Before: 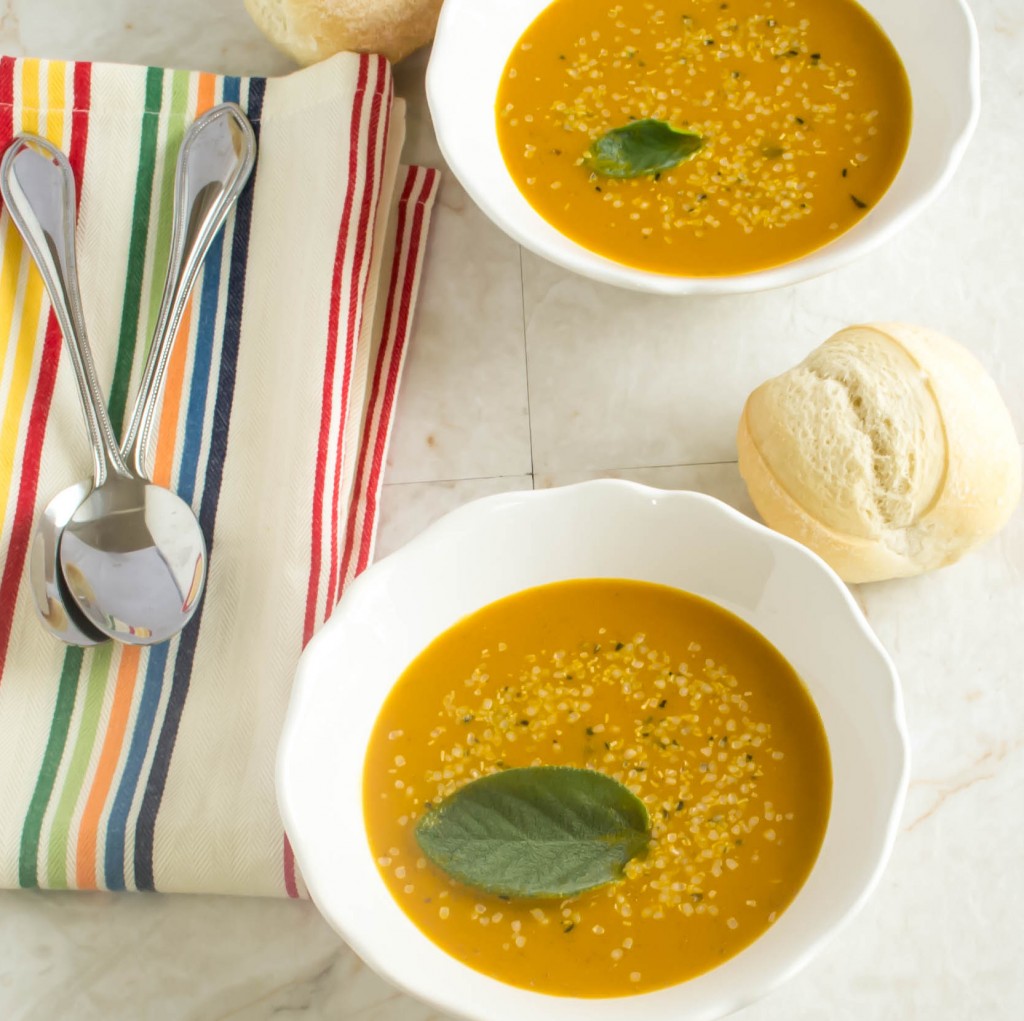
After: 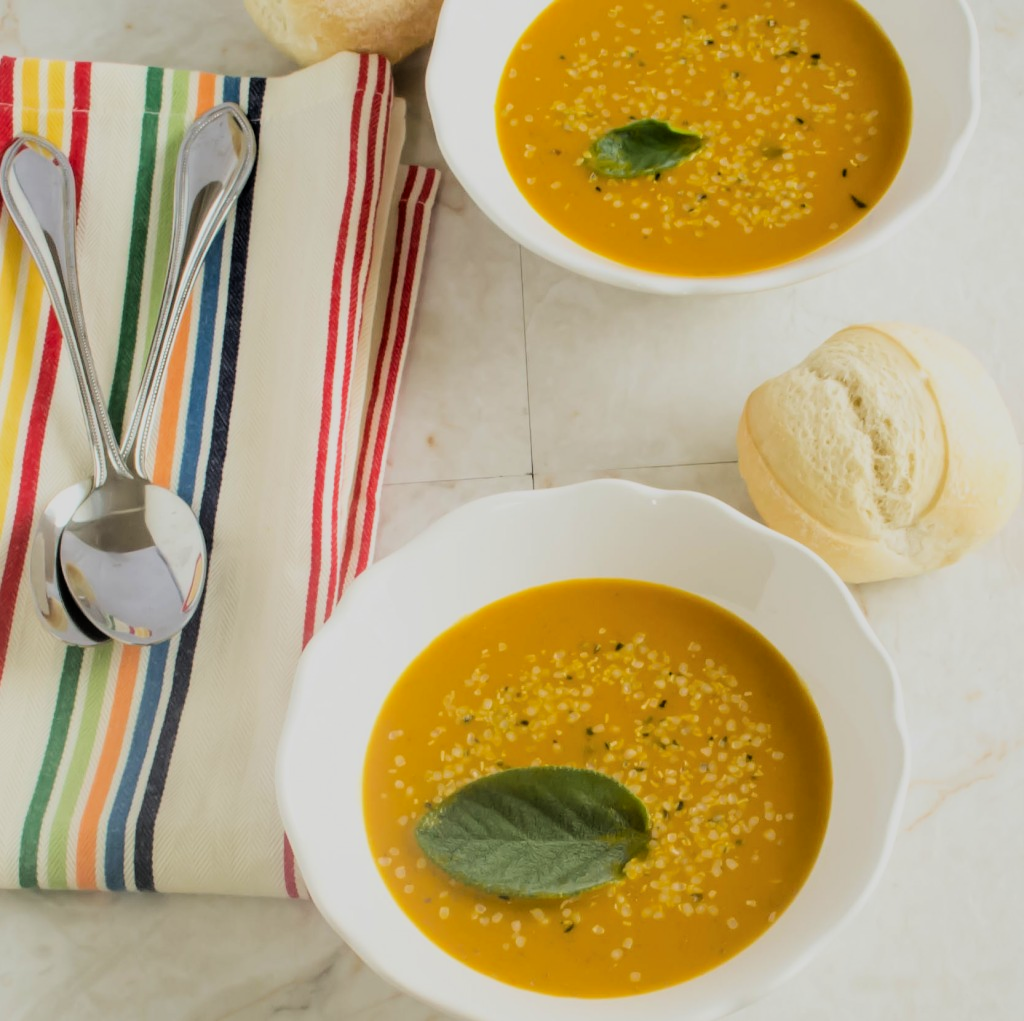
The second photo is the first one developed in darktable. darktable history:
filmic rgb: black relative exposure -5.11 EV, white relative exposure 4 EV, hardness 2.89, contrast 1.198, color science v6 (2022)
exposure: black level correction 0.001, exposure -0.203 EV, compensate highlight preservation false
